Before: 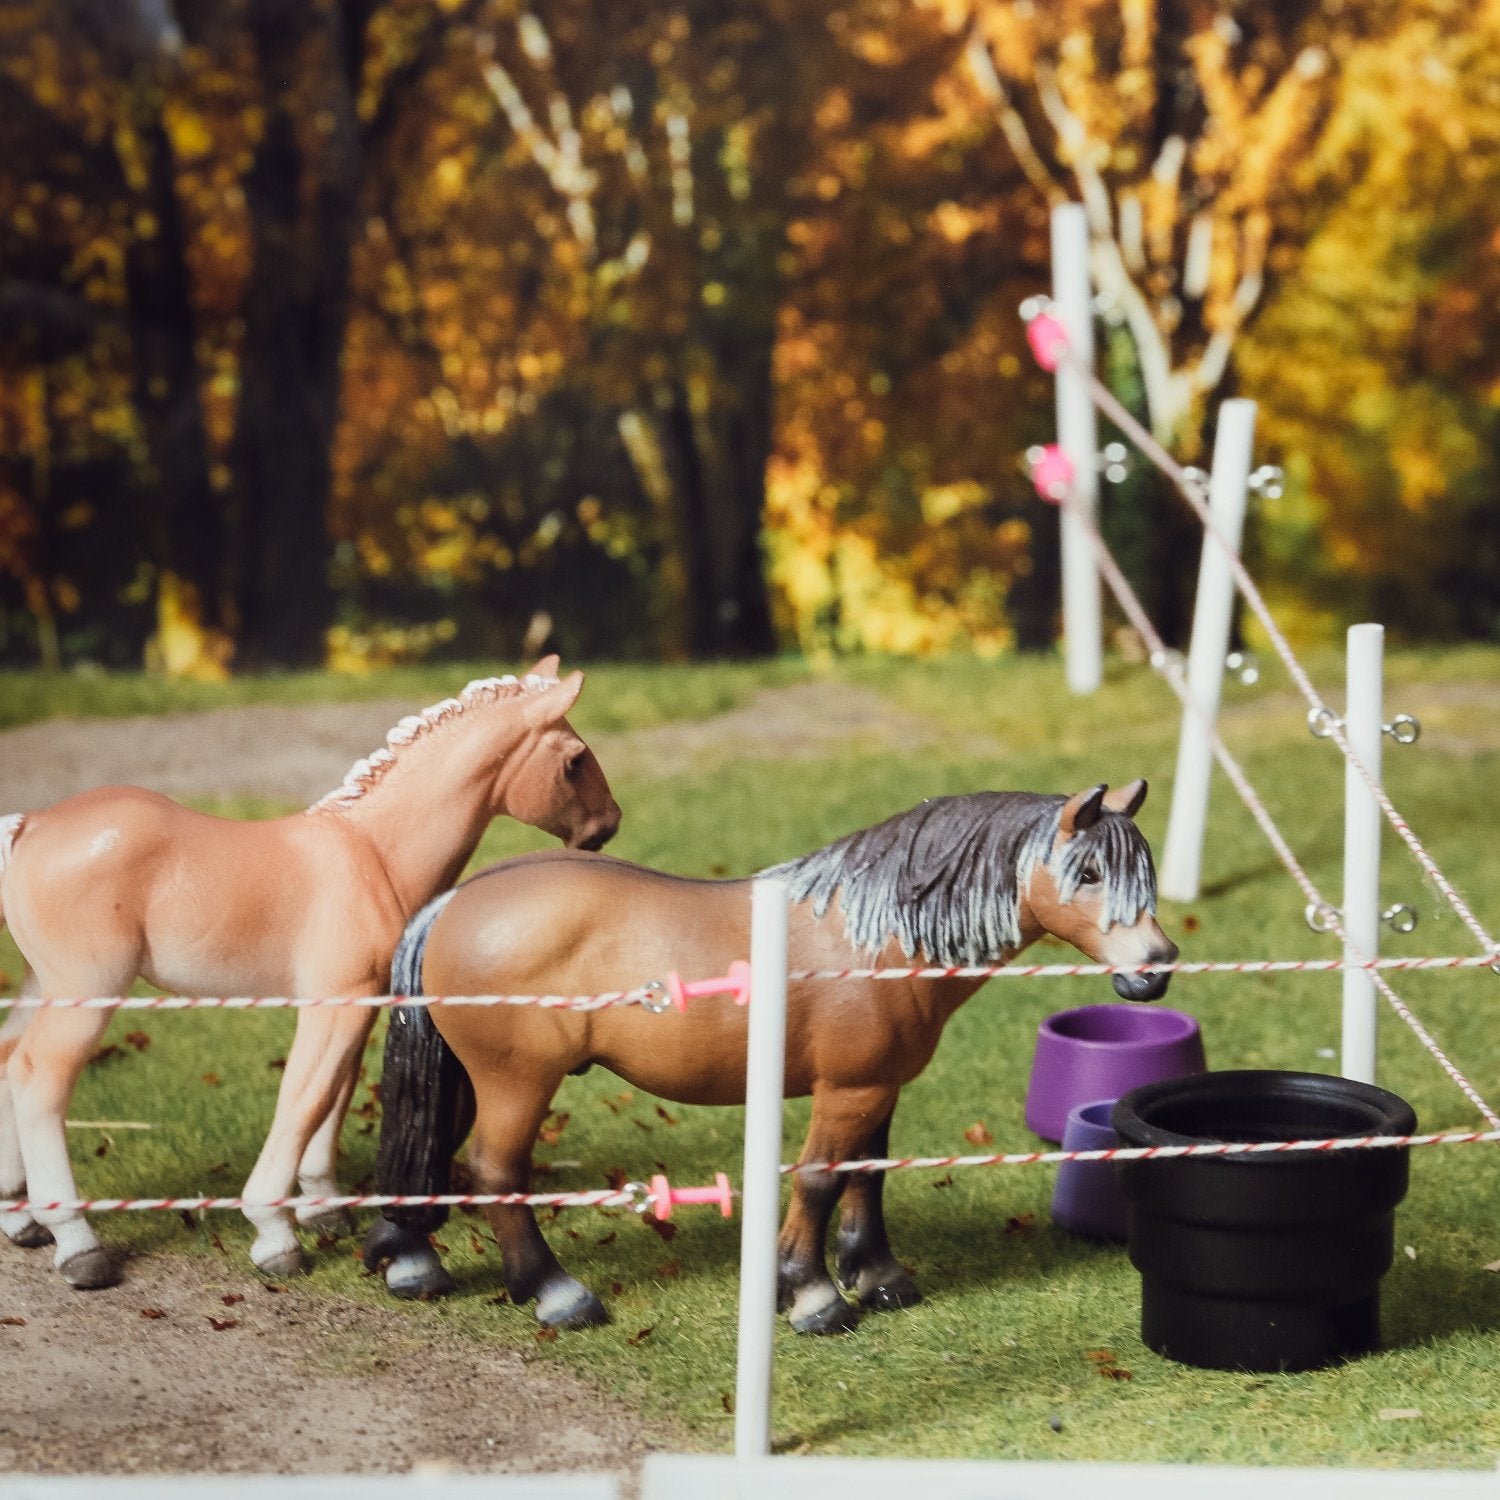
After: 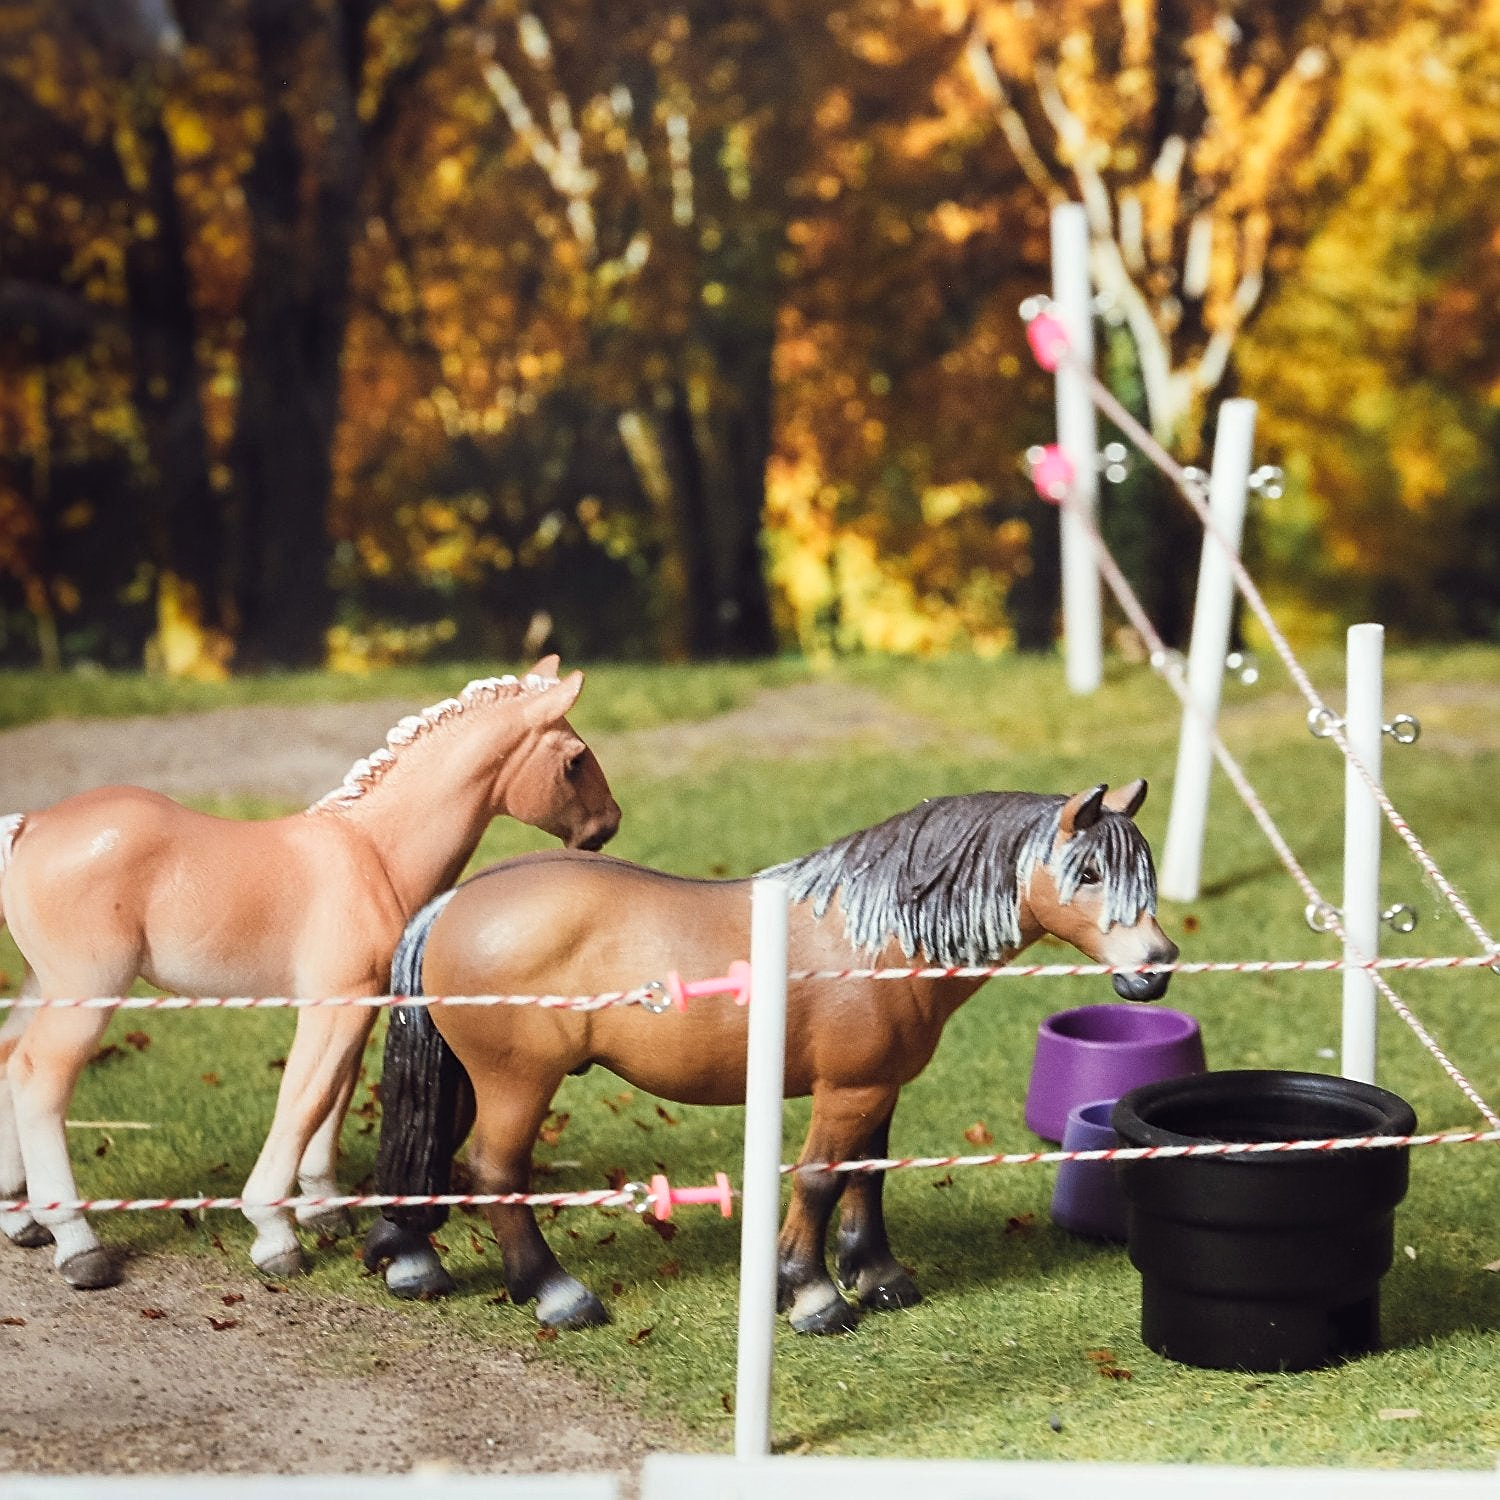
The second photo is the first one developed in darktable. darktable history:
sharpen: on, module defaults
exposure: exposure 0.2 EV, compensate exposure bias true, compensate highlight preservation false
